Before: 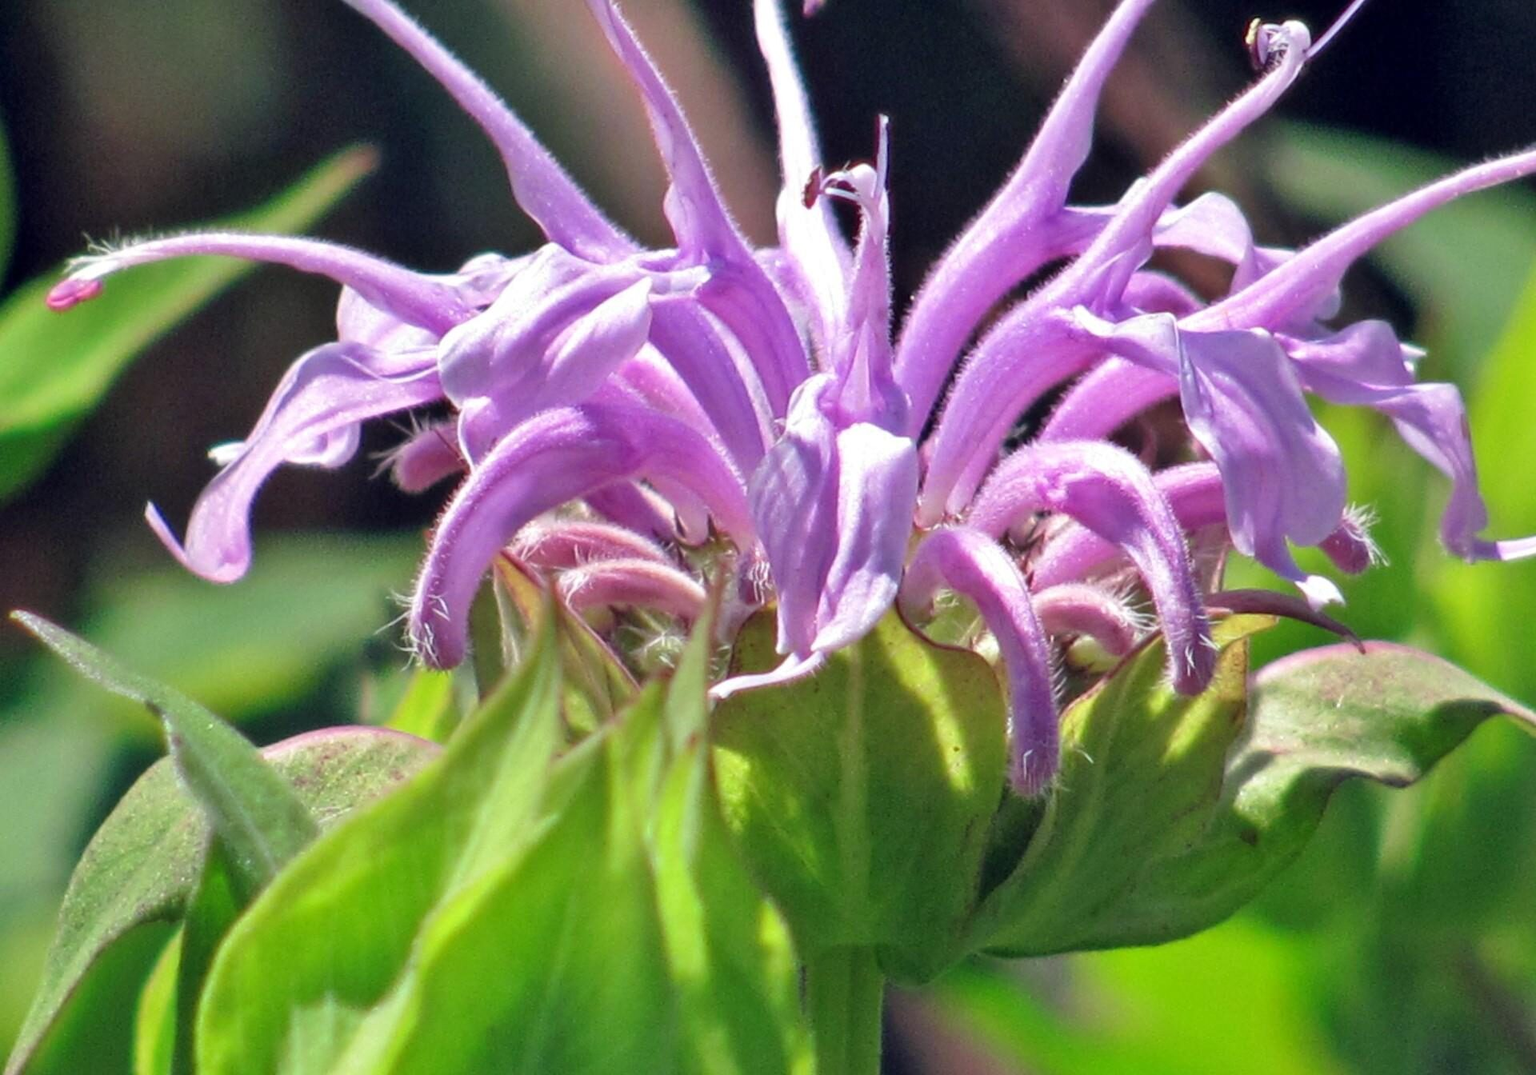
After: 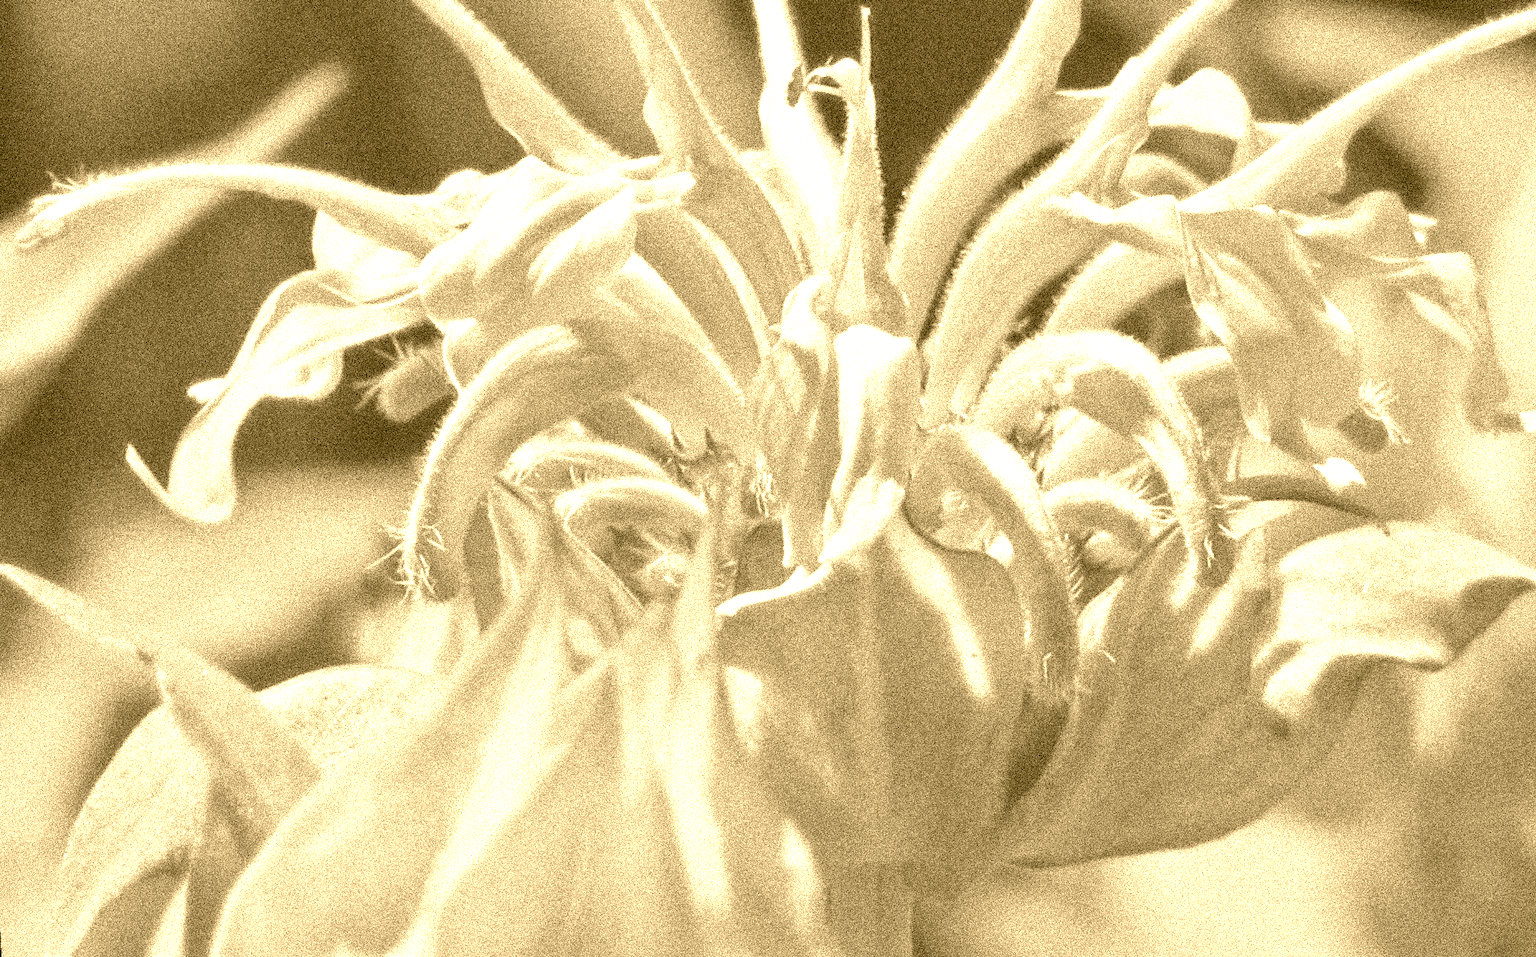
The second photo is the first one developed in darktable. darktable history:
grain: coarseness 3.75 ISO, strength 100%, mid-tones bias 0%
color balance rgb: perceptual saturation grading › global saturation 20%, global vibrance 20%
white balance: emerald 1
colorize: hue 36°, source mix 100%
crop and rotate: top 6.25%
rotate and perspective: rotation -3°, crop left 0.031, crop right 0.968, crop top 0.07, crop bottom 0.93
